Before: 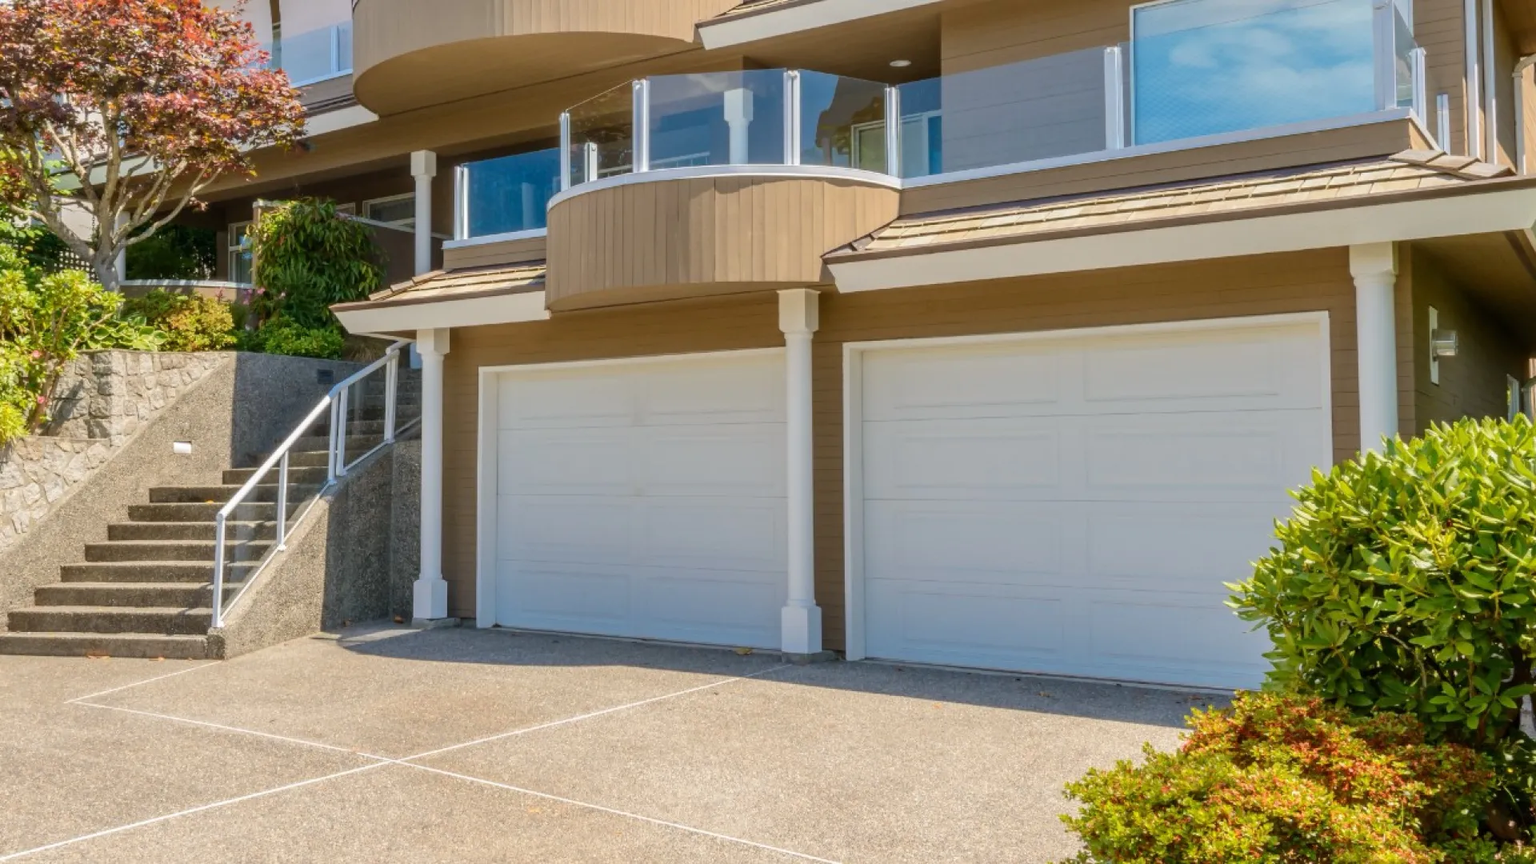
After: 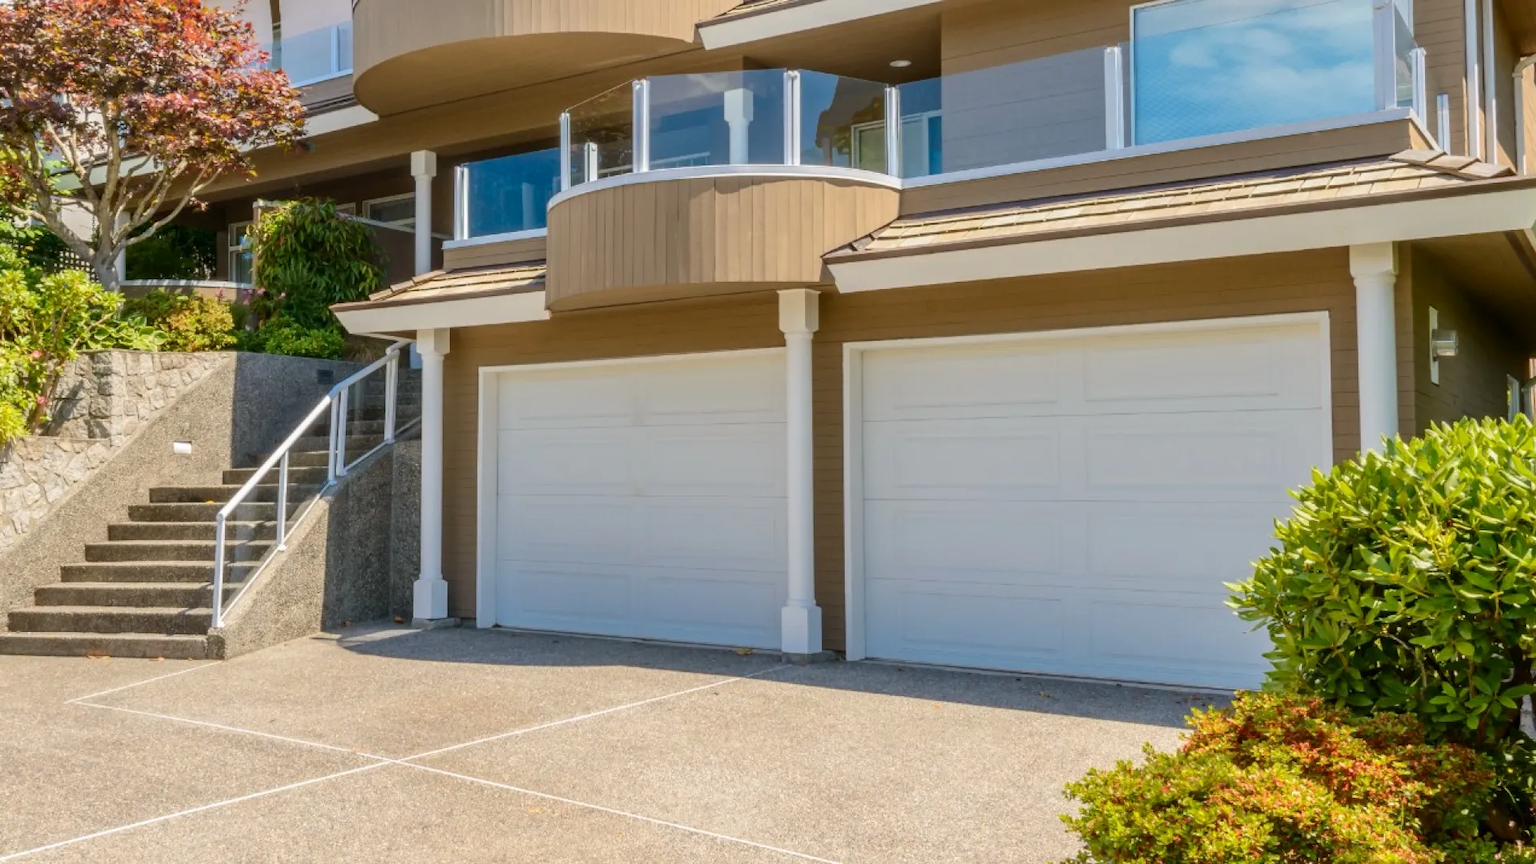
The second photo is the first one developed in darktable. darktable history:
contrast brightness saturation: contrast 0.084, saturation 0.021
